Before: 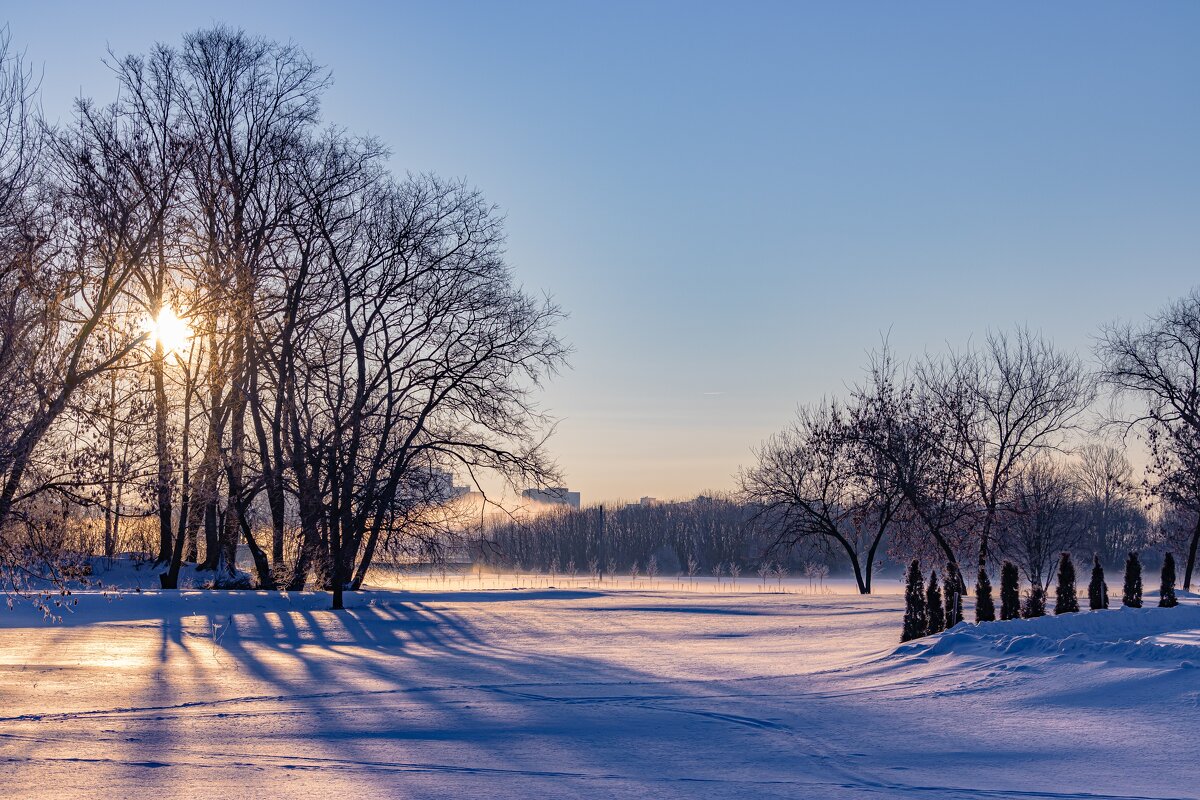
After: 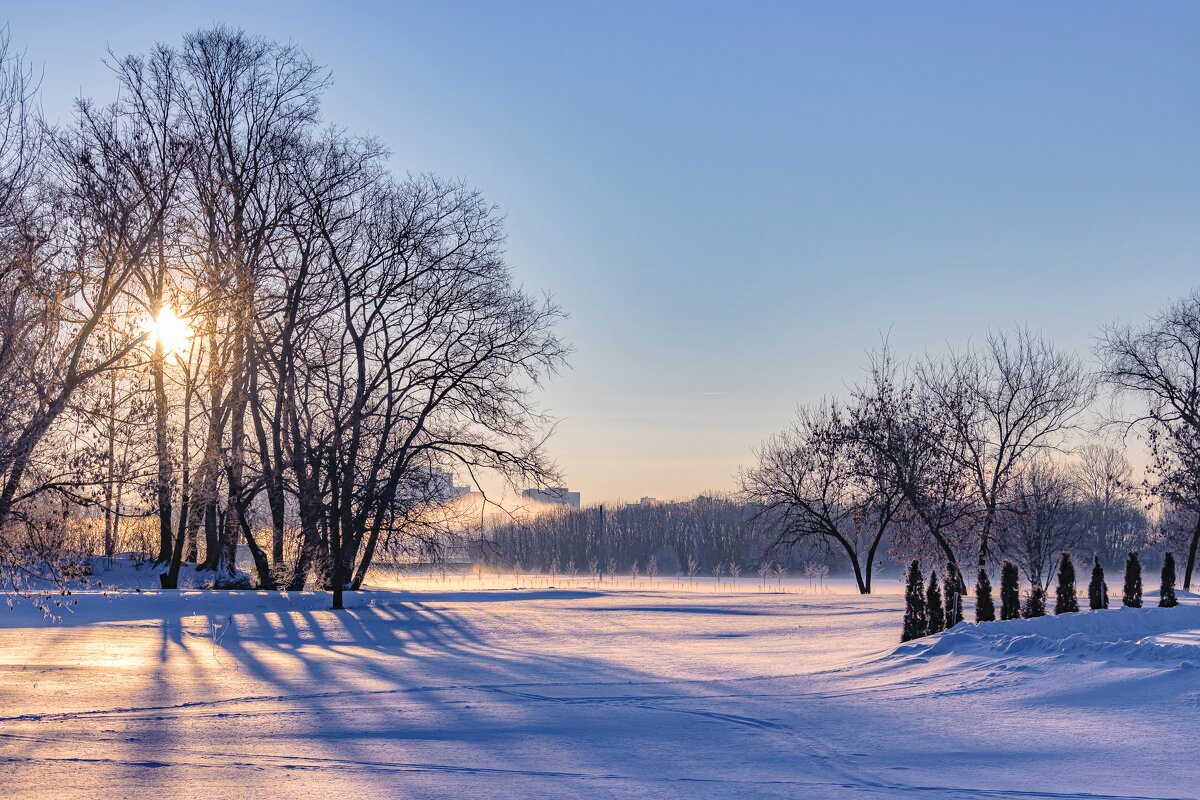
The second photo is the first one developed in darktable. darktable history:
shadows and highlights: soften with gaussian
contrast brightness saturation: brightness 0.148
